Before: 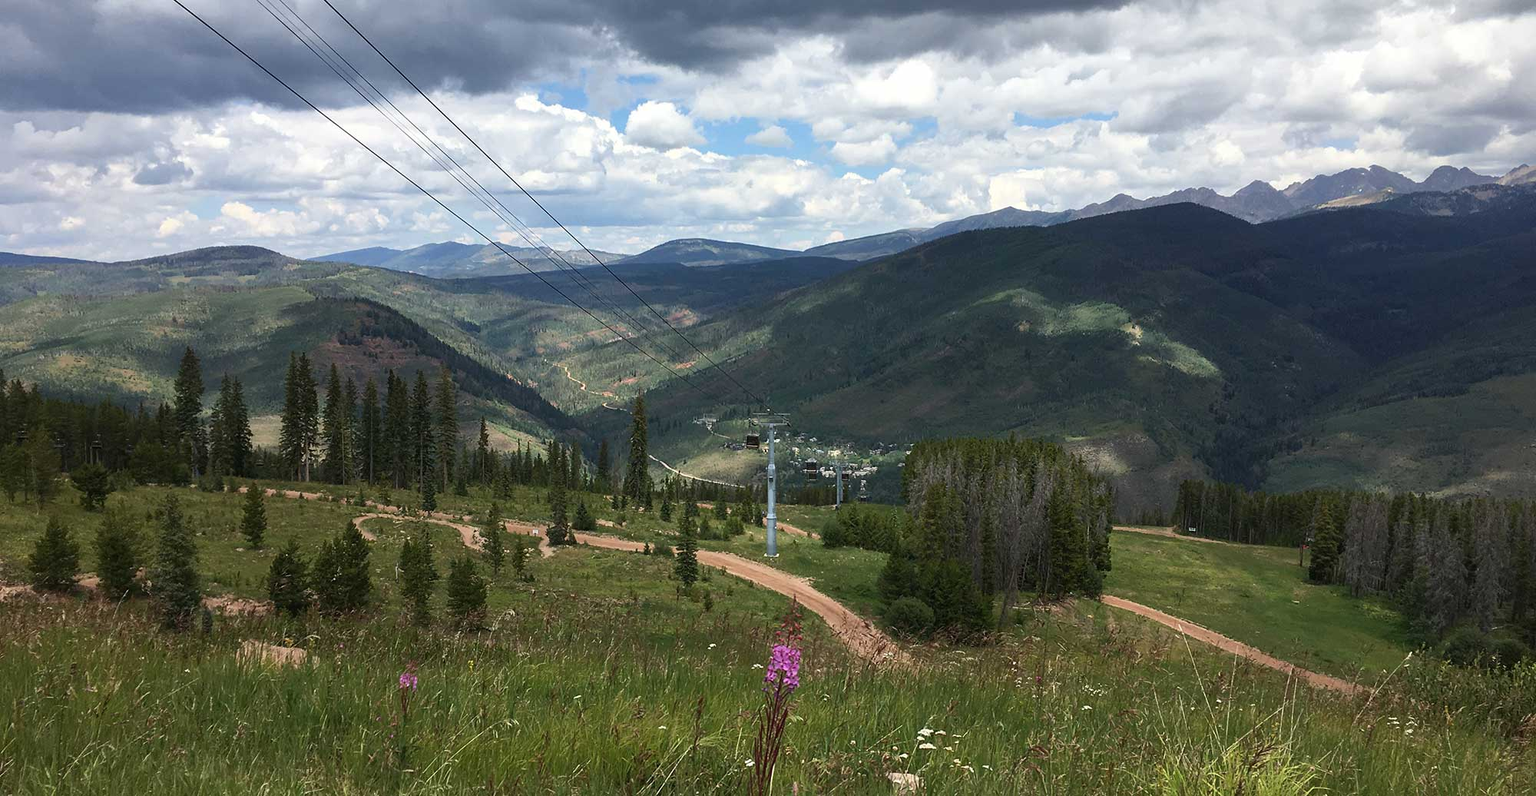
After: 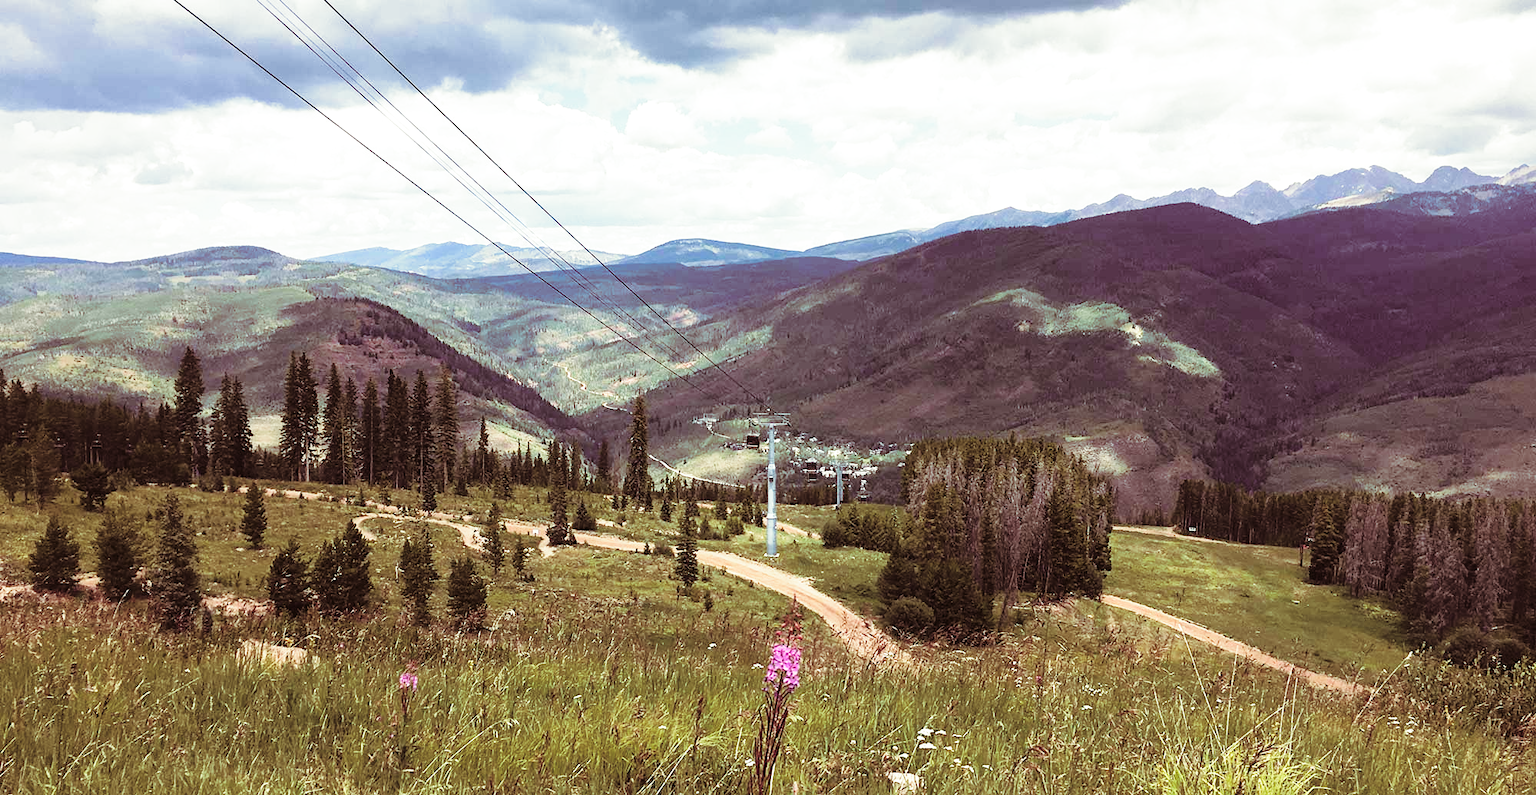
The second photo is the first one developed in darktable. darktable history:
split-toning: on, module defaults
base curve: curves: ch0 [(0, 0) (0.028, 0.03) (0.105, 0.232) (0.387, 0.748) (0.754, 0.968) (1, 1)], fusion 1, exposure shift 0.576, preserve colors none
